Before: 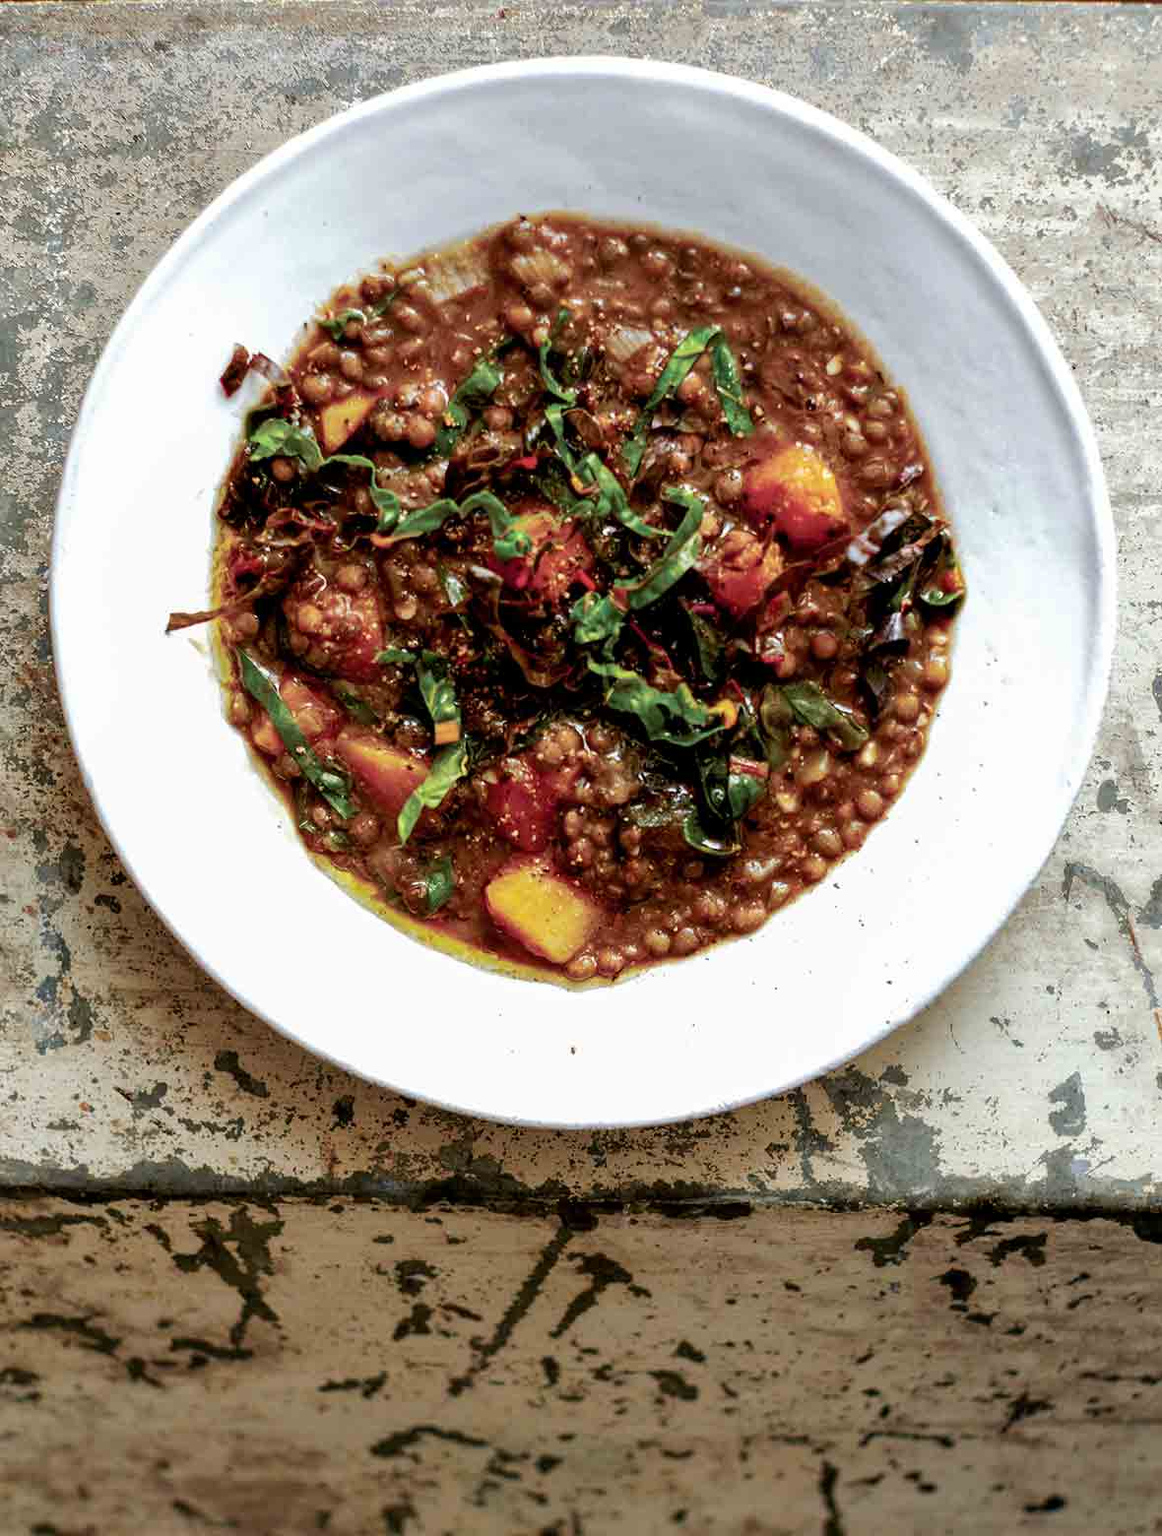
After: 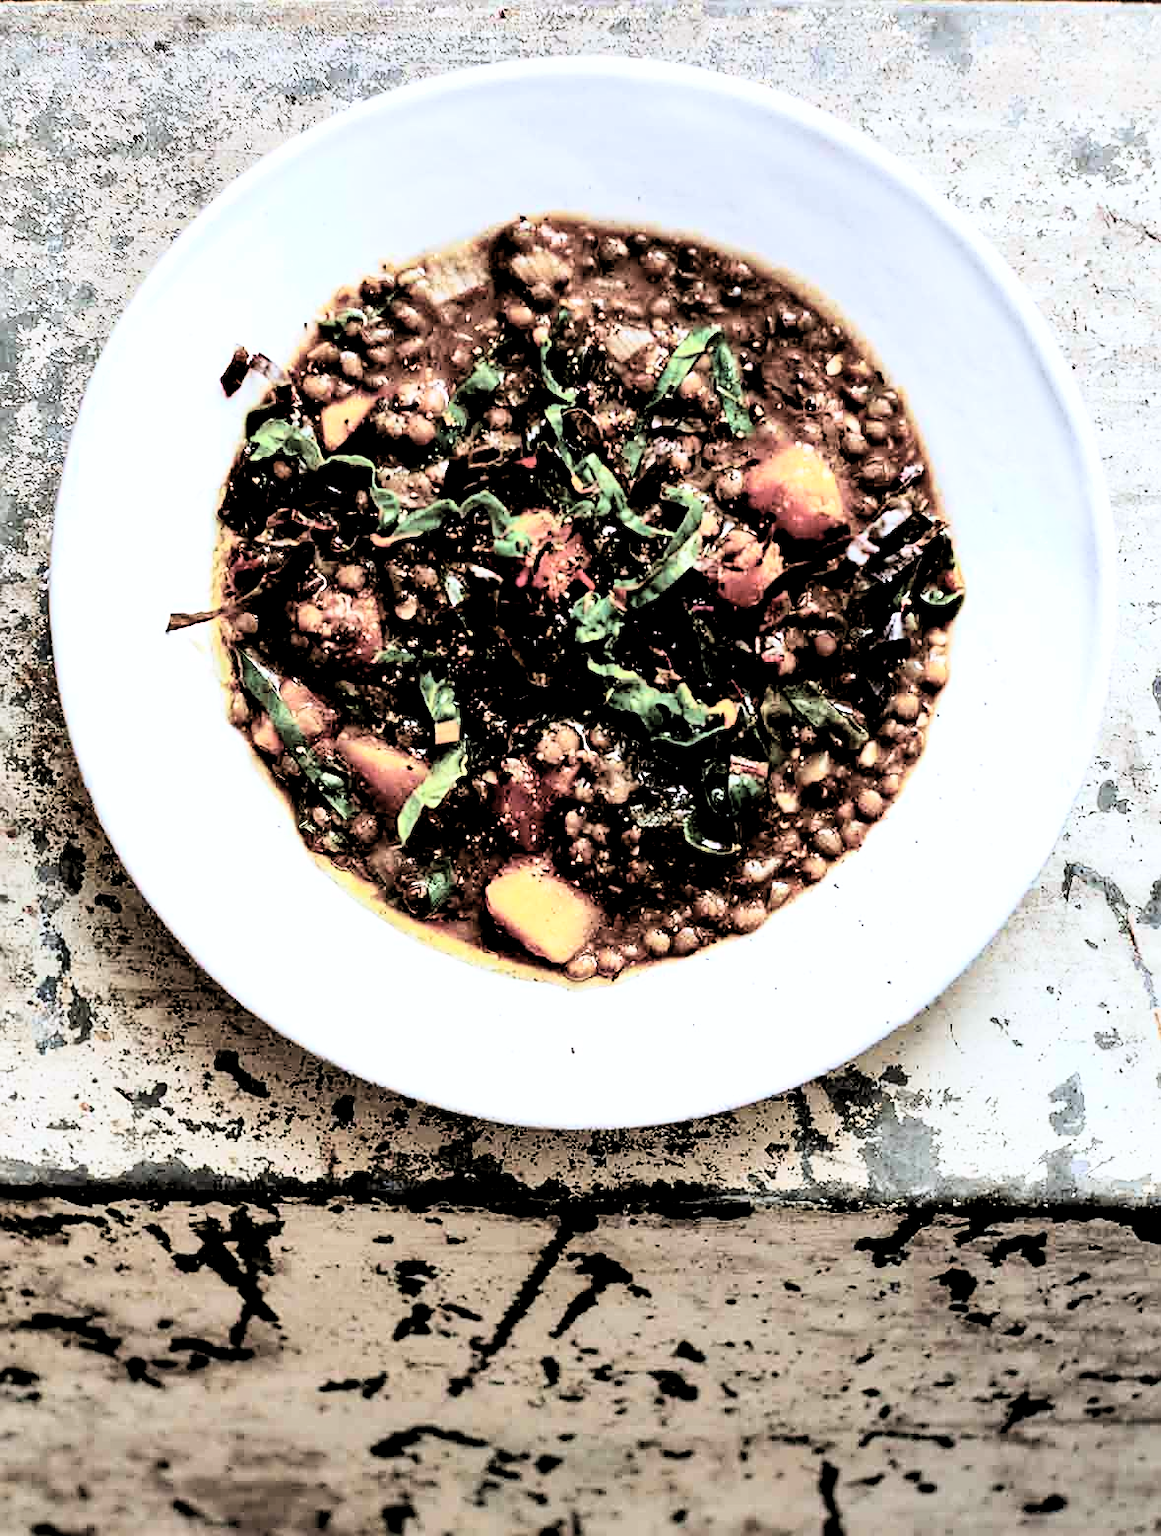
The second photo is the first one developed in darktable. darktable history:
rgb levels: levels [[0.034, 0.472, 0.904], [0, 0.5, 1], [0, 0.5, 1]]
contrast equalizer: octaves 7, y [[0.502, 0.505, 0.512, 0.529, 0.564, 0.588], [0.5 ×6], [0.502, 0.505, 0.512, 0.529, 0.564, 0.588], [0, 0.001, 0.001, 0.004, 0.008, 0.011], [0, 0.001, 0.001, 0.004, 0.008, 0.011]], mix -1
color calibration: illuminant as shot in camera, x 0.358, y 0.373, temperature 4628.91 K
shadows and highlights: soften with gaussian
base curve: curves: ch0 [(0, 0) (0.018, 0.026) (0.143, 0.37) (0.33, 0.731) (0.458, 0.853) (0.735, 0.965) (0.905, 0.986) (1, 1)]
sharpen: amount 0.6
contrast brightness saturation: contrast 0.1, saturation -0.36
